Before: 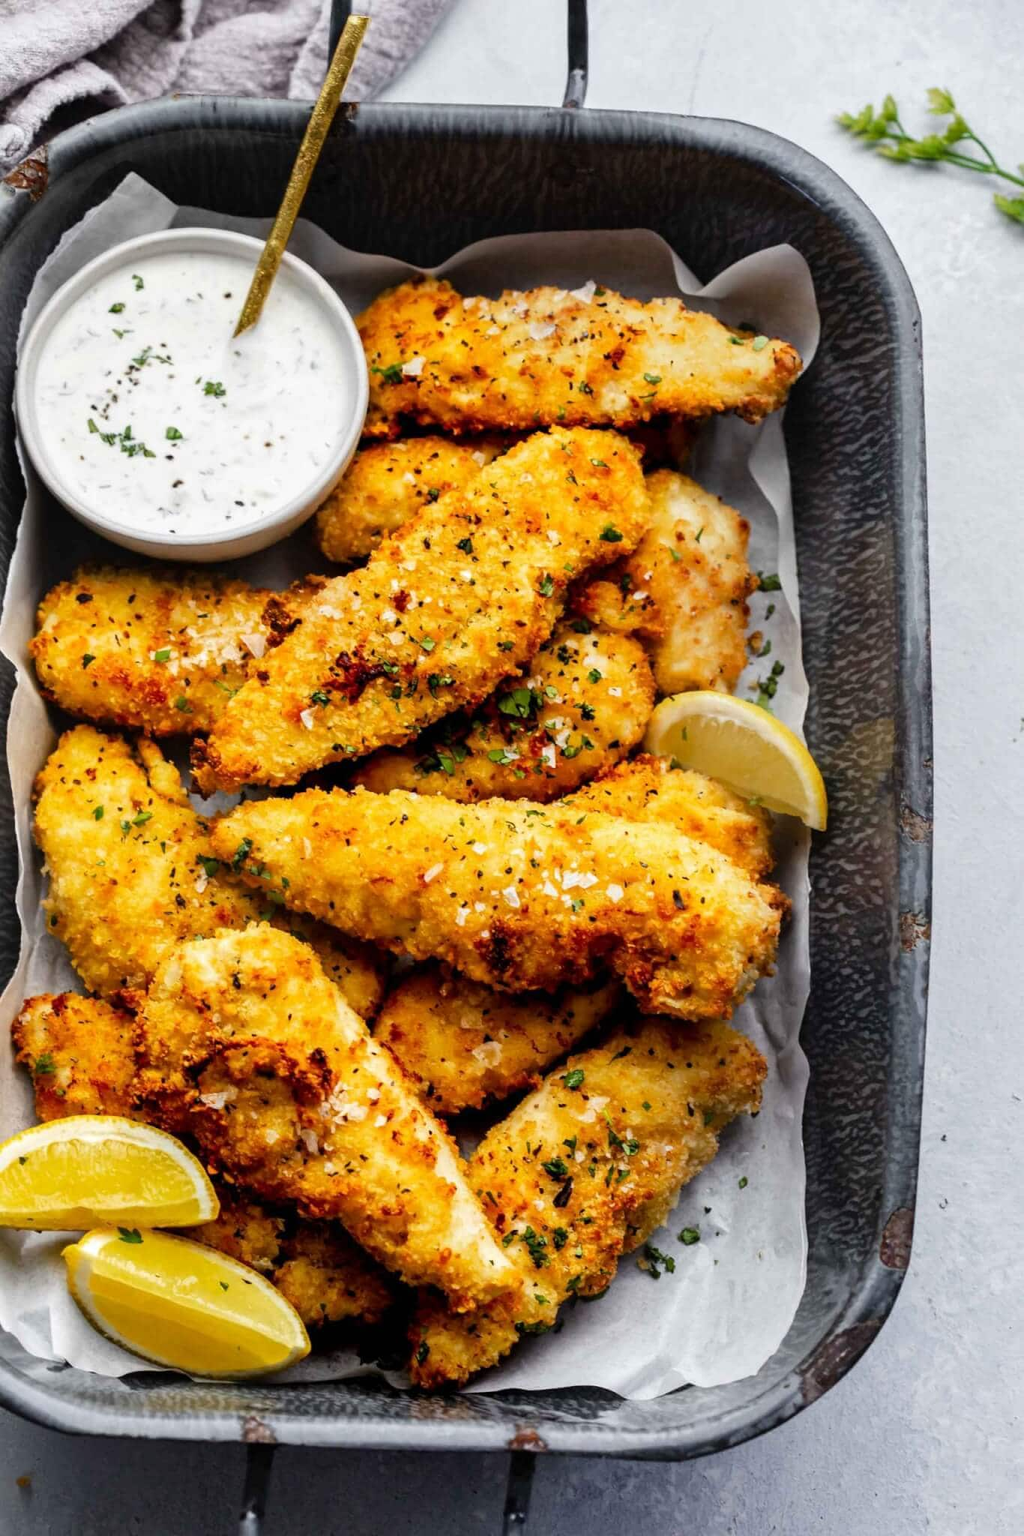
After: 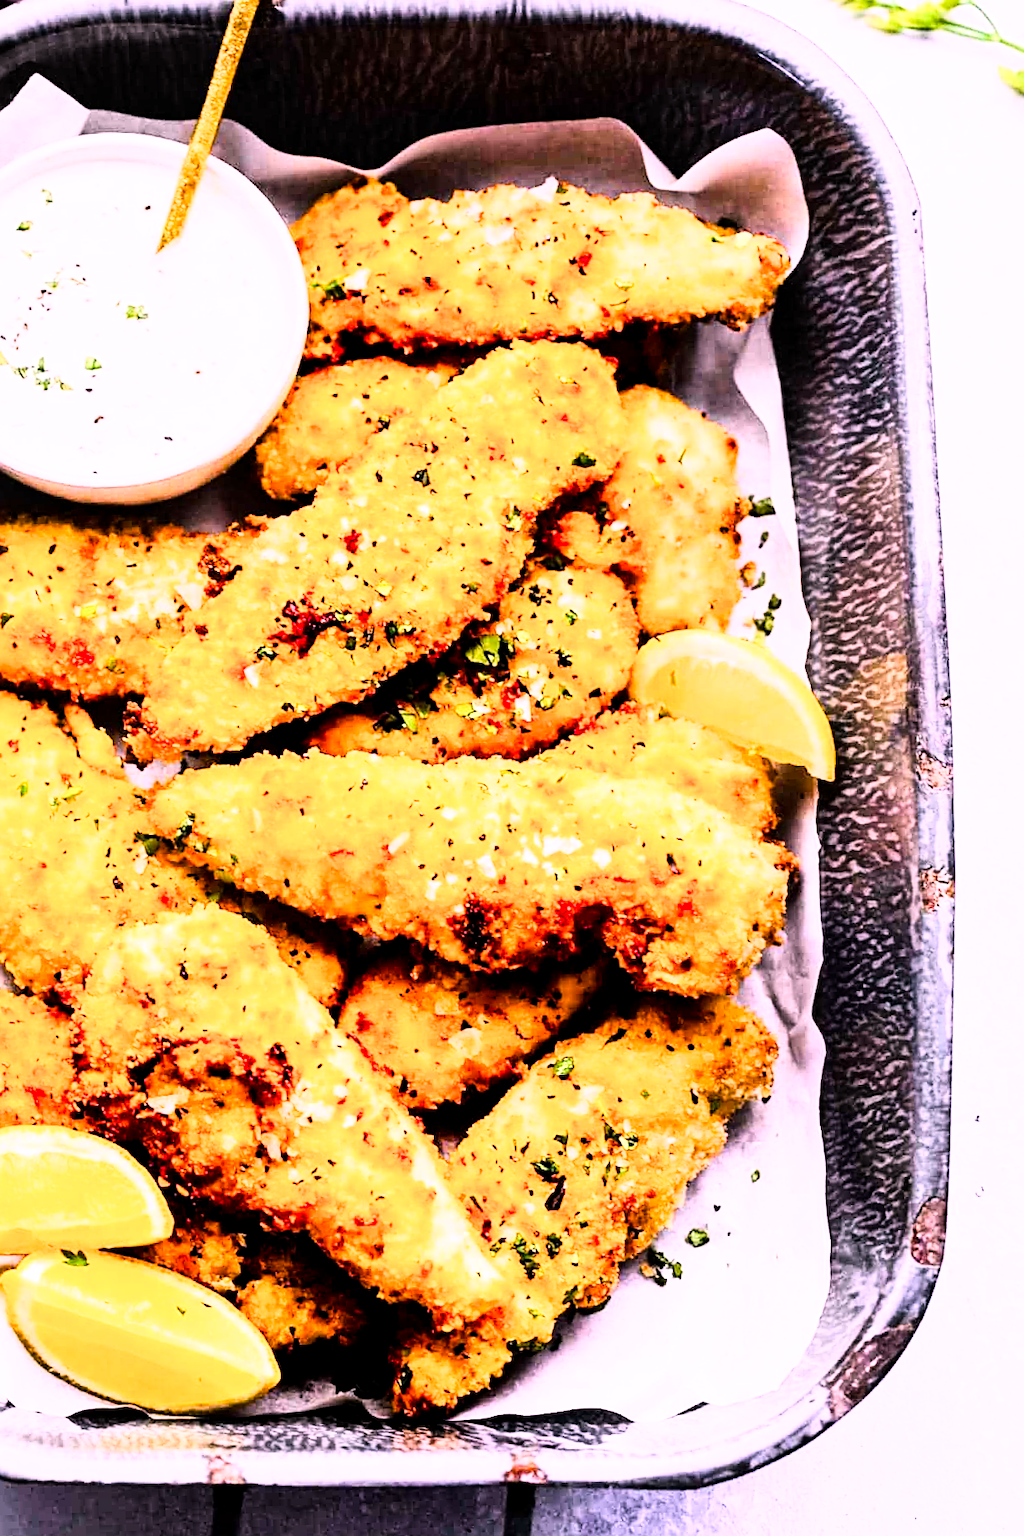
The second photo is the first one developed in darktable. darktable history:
exposure: black level correction 0, exposure 0.9 EV, compensate highlight preservation false
crop and rotate: angle 1.96°, left 5.673%, top 5.673%
sharpen: on, module defaults
local contrast: highlights 100%, shadows 100%, detail 120%, midtone range 0.2
tone equalizer: on, module defaults
rgb curve: curves: ch0 [(0, 0) (0.21, 0.15) (0.24, 0.21) (0.5, 0.75) (0.75, 0.96) (0.89, 0.99) (1, 1)]; ch1 [(0, 0.02) (0.21, 0.13) (0.25, 0.2) (0.5, 0.67) (0.75, 0.9) (0.89, 0.97) (1, 1)]; ch2 [(0, 0.02) (0.21, 0.13) (0.25, 0.2) (0.5, 0.67) (0.75, 0.9) (0.89, 0.97) (1, 1)], compensate middle gray true
white balance: red 1.188, blue 1.11
color balance rgb: perceptual saturation grading › global saturation 20%, perceptual saturation grading › highlights -25%, perceptual saturation grading › shadows 50%, global vibrance -25%
